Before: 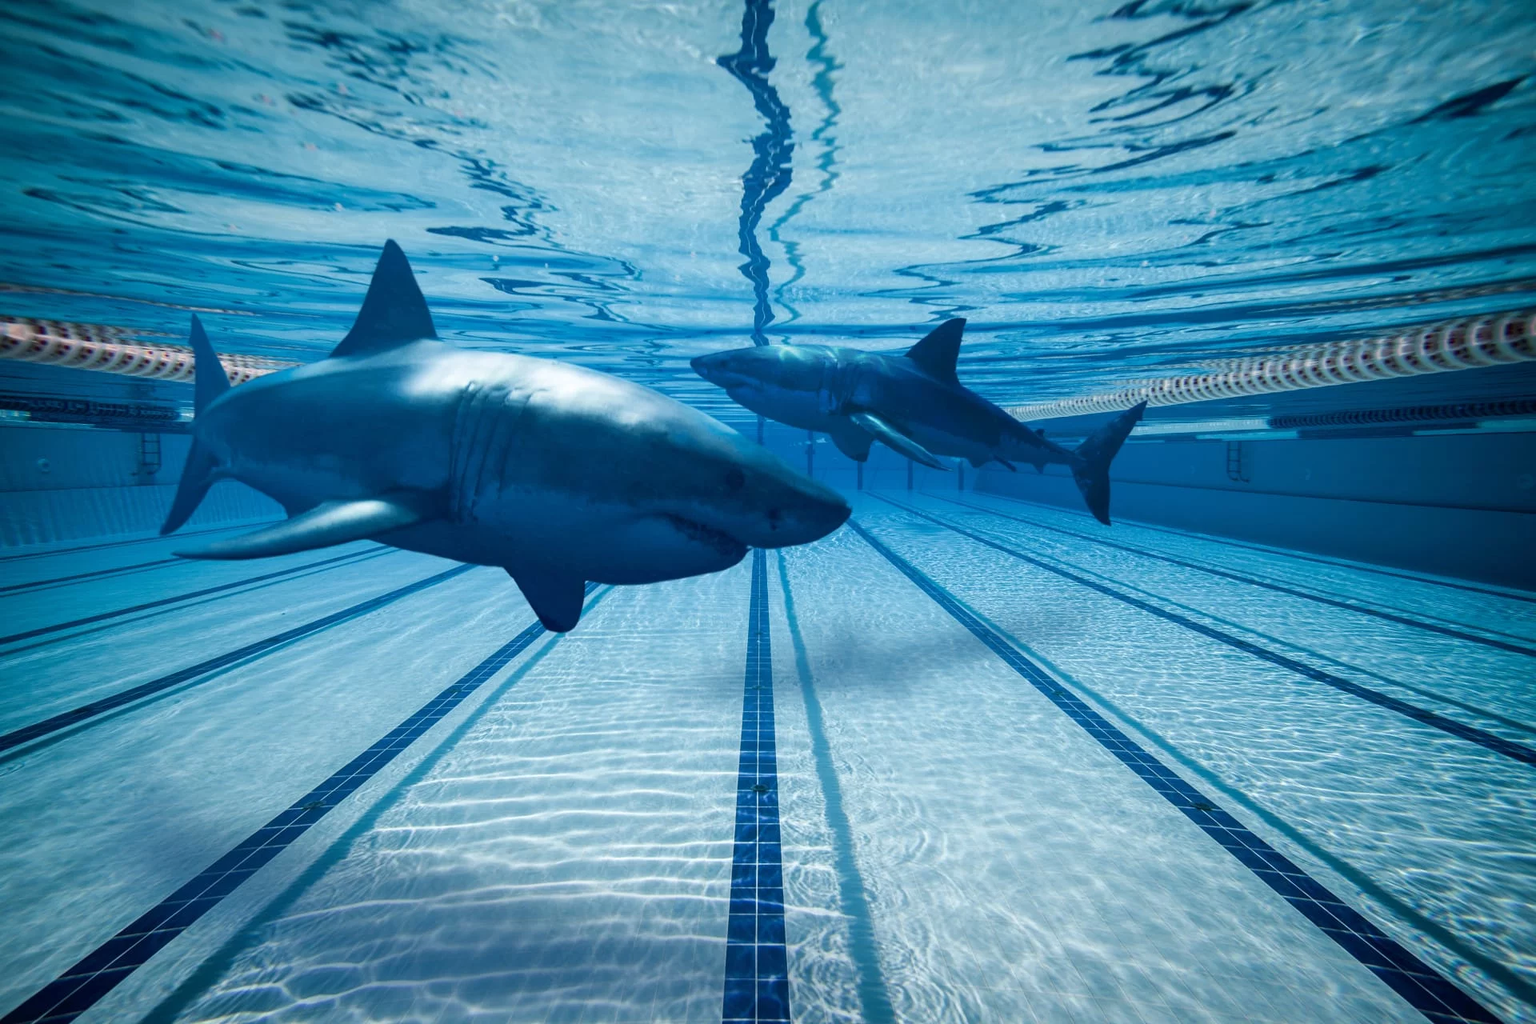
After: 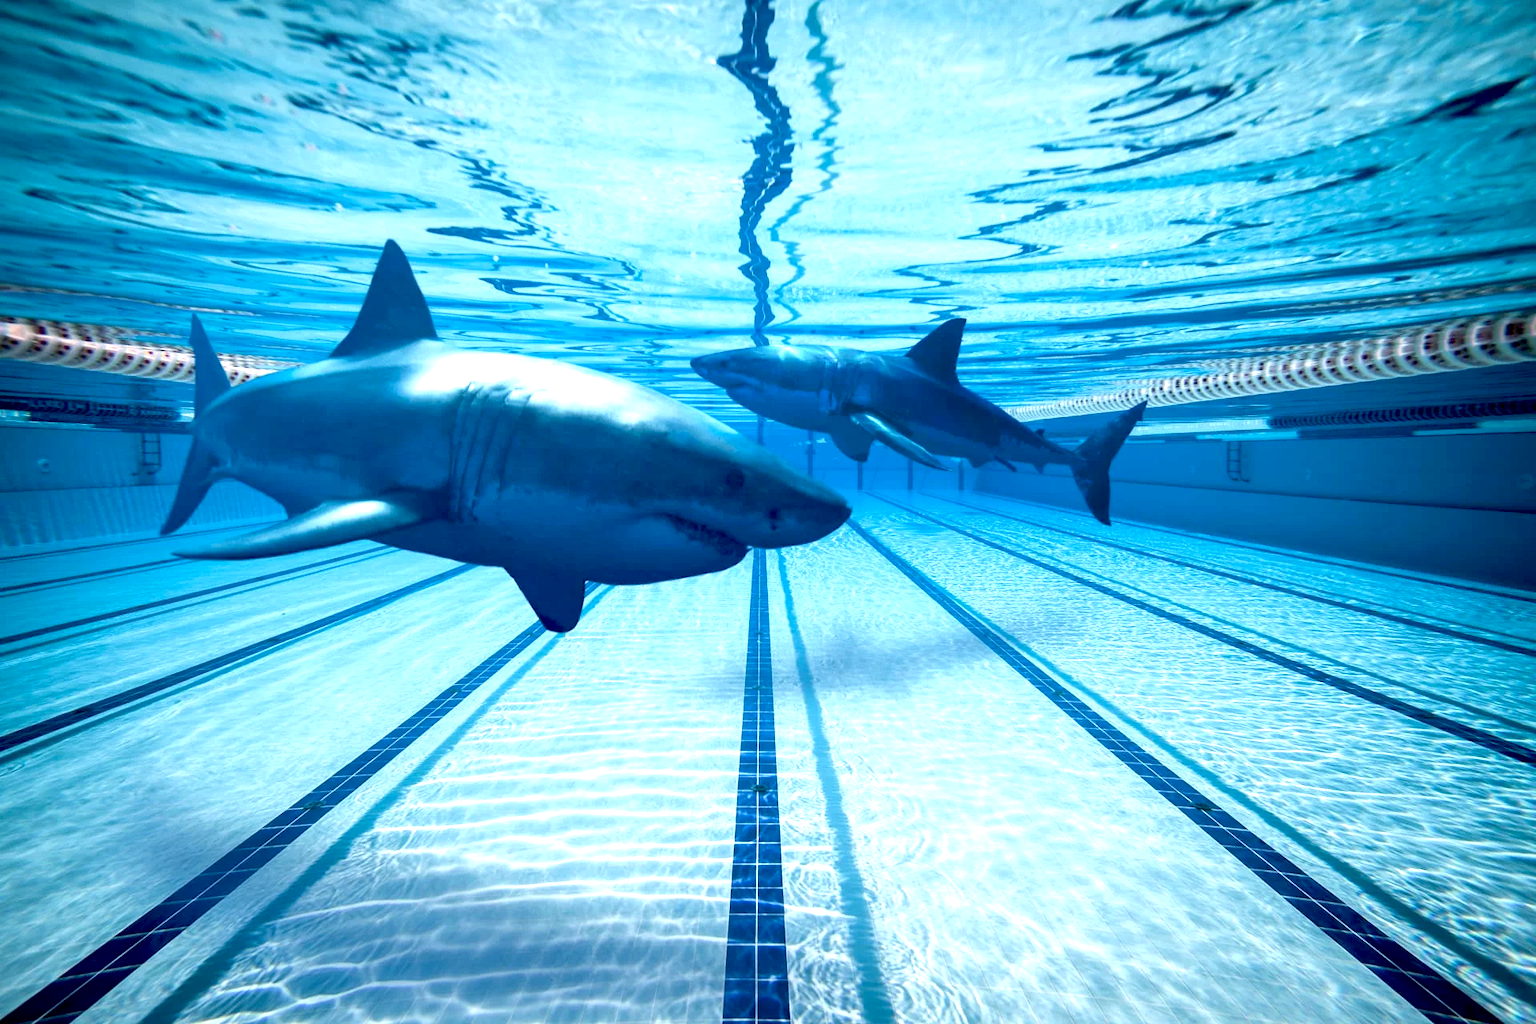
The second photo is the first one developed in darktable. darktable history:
exposure: black level correction 0.008, exposure 0.967 EV, compensate exposure bias true, compensate highlight preservation false
